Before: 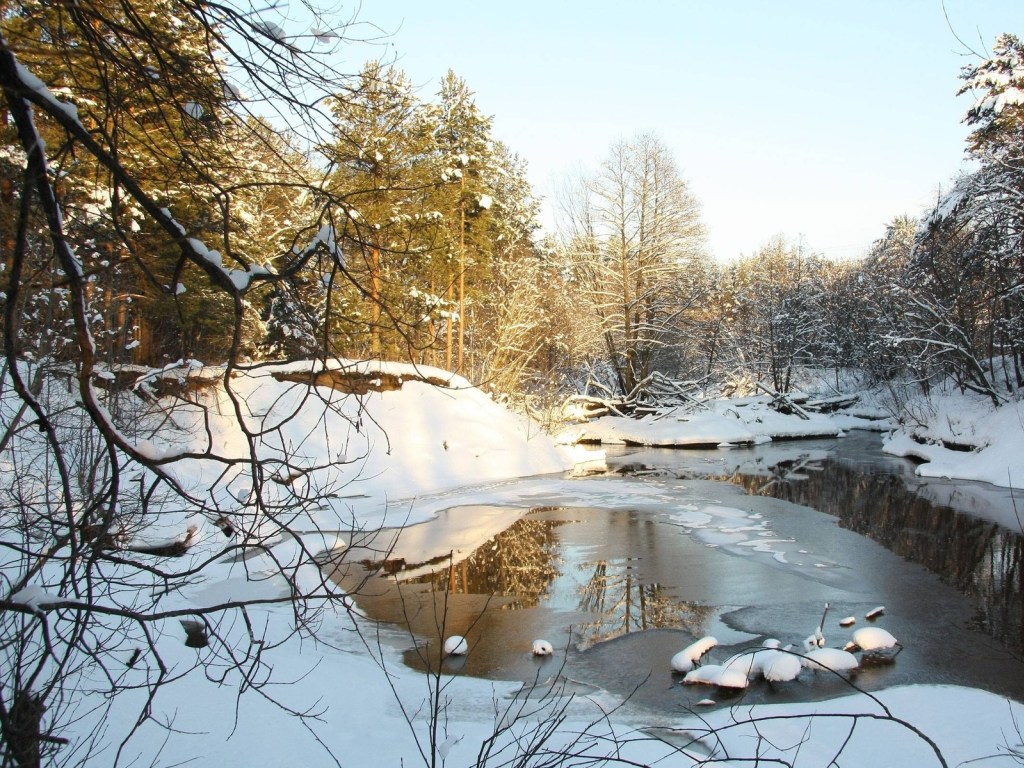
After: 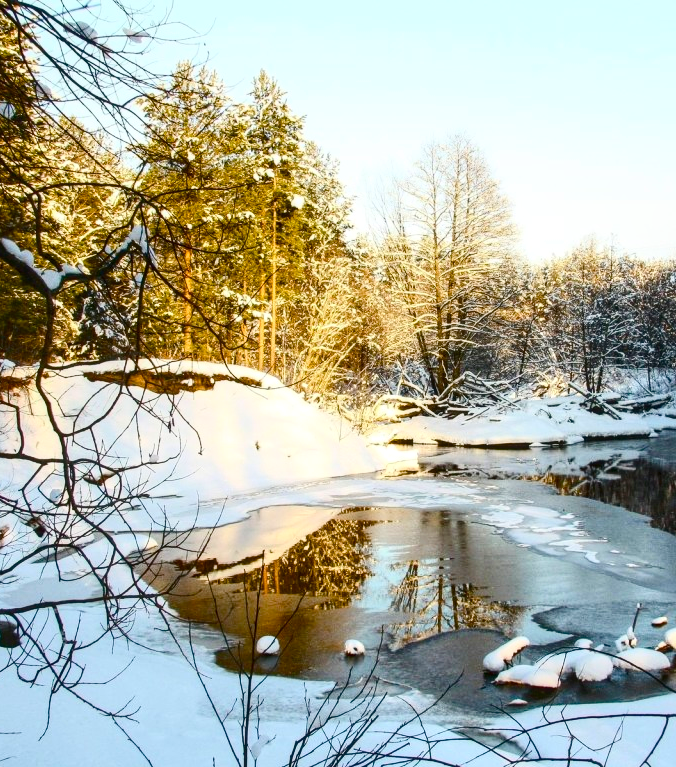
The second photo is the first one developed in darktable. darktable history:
color balance rgb: perceptual saturation grading › global saturation 20%, perceptual saturation grading › highlights -25%, perceptual saturation grading › shadows 50.52%, global vibrance 40.24%
crop and rotate: left 18.442%, right 15.508%
local contrast: on, module defaults
contrast brightness saturation: contrast 0.28
